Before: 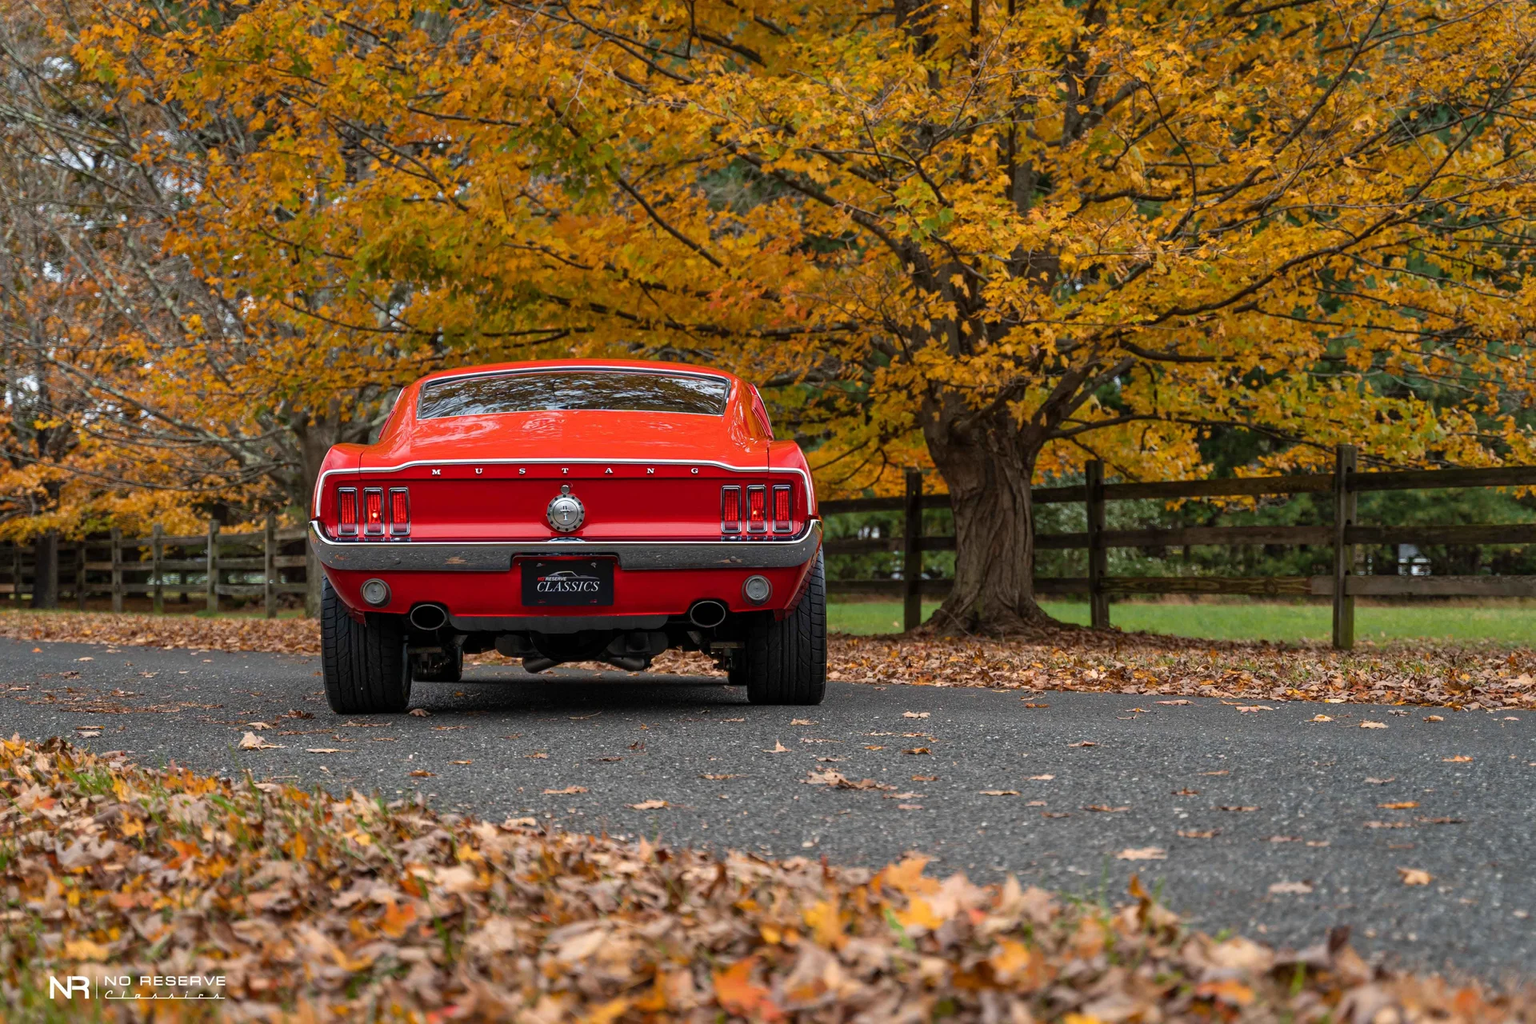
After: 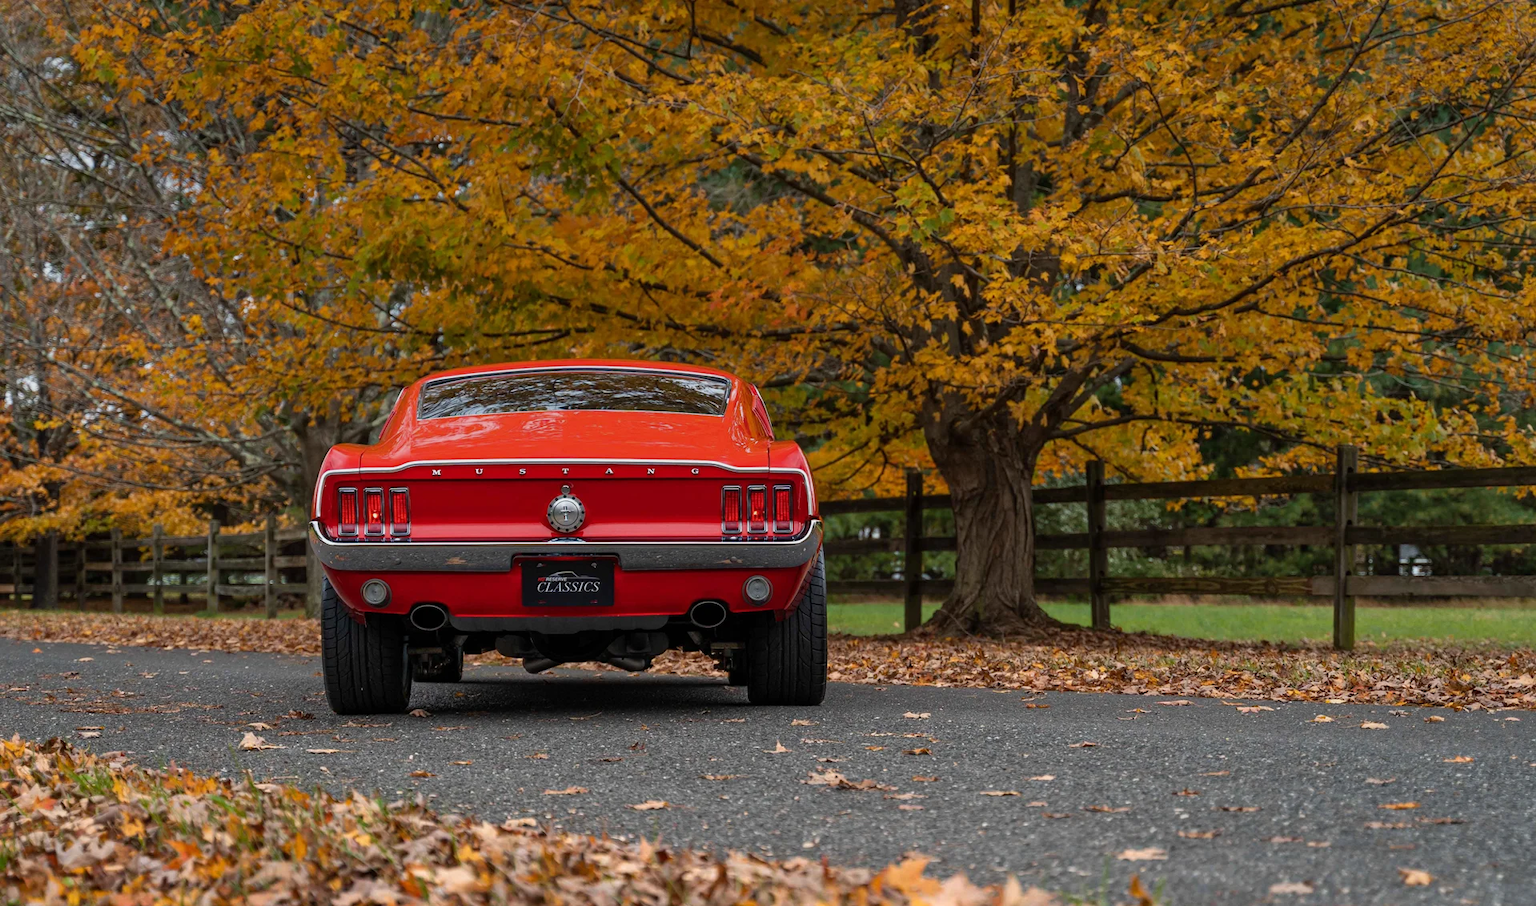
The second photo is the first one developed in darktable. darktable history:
crop and rotate: top 0%, bottom 11.49%
graduated density: on, module defaults
